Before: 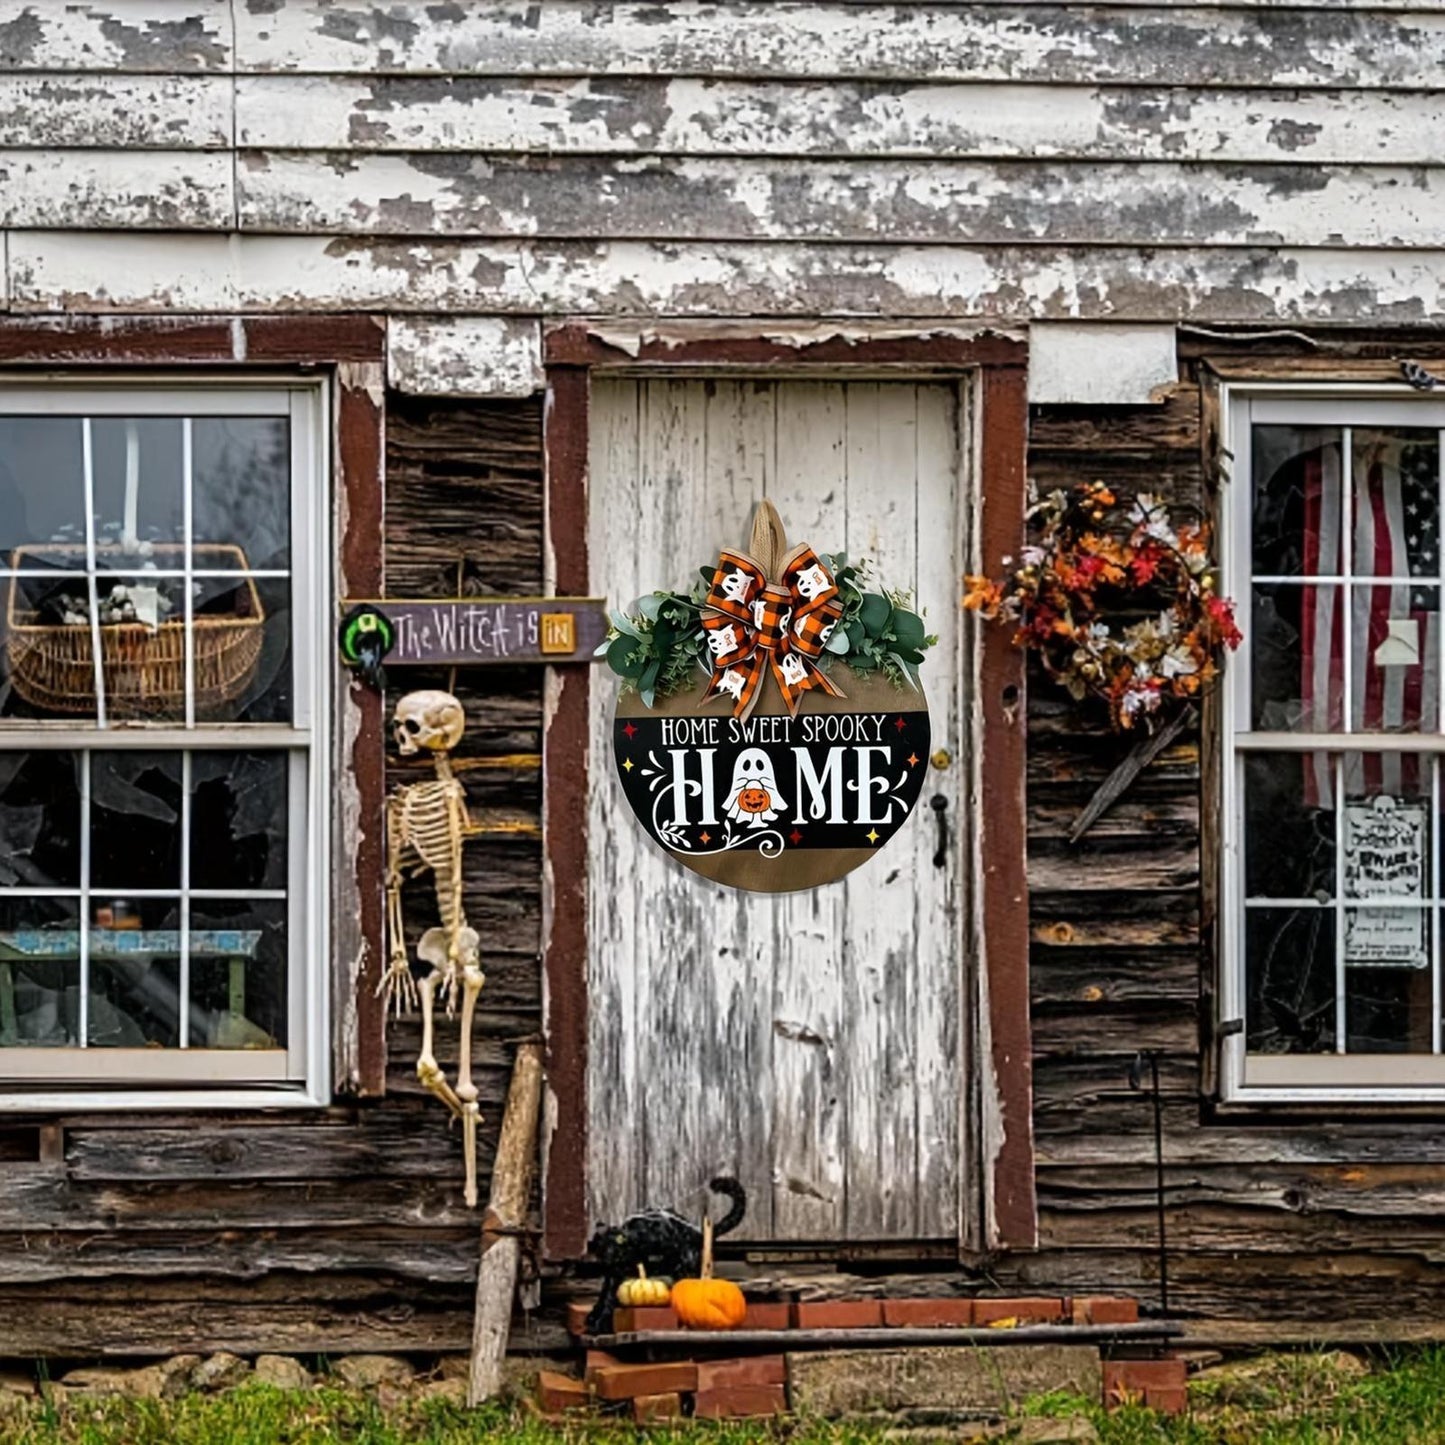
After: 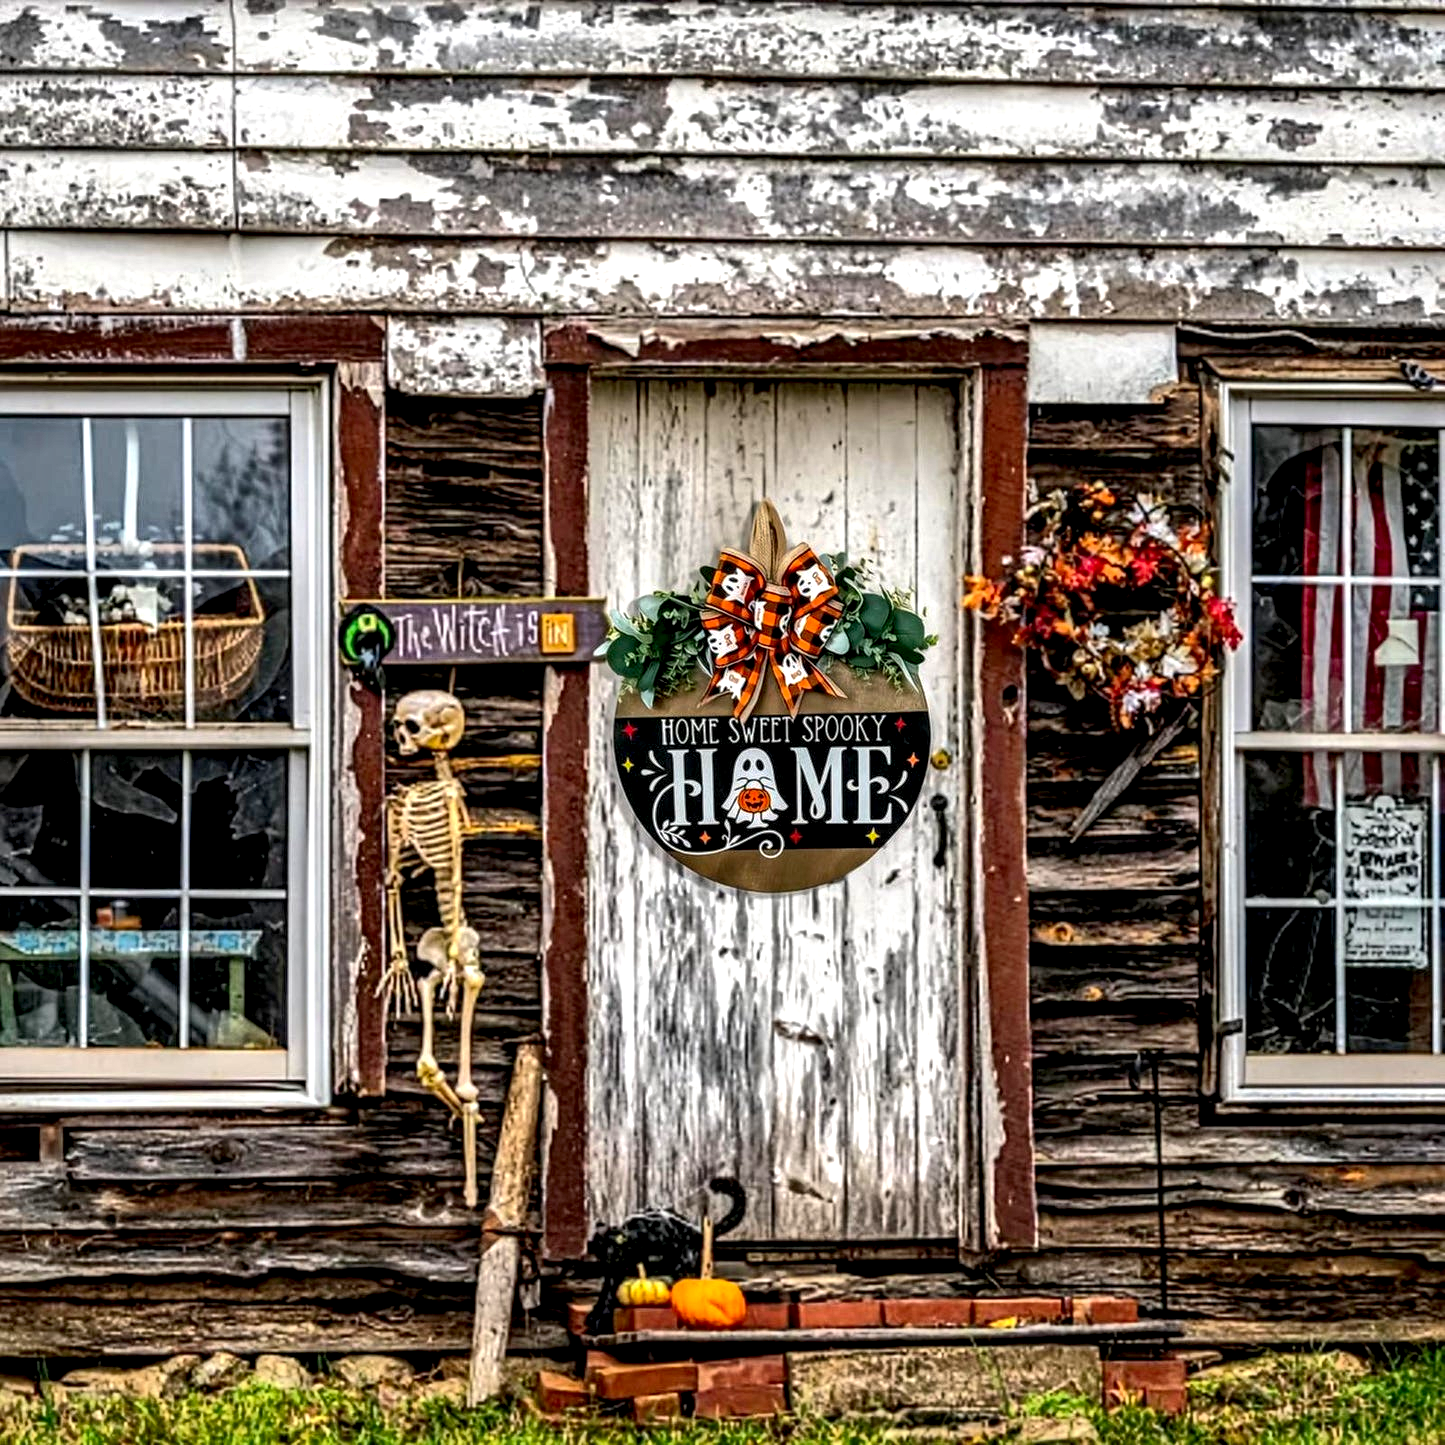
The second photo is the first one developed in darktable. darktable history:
shadows and highlights: highlights -60
contrast brightness saturation: contrast 0.23, brightness 0.1, saturation 0.29
local contrast: highlights 20%, detail 197%
